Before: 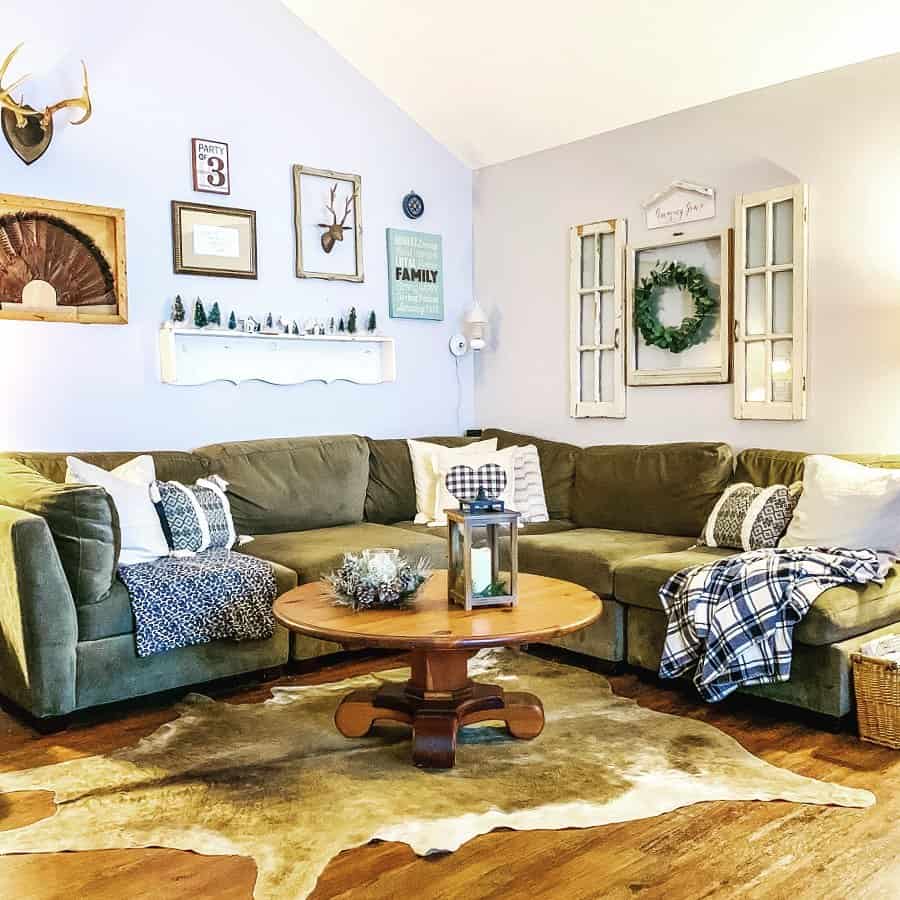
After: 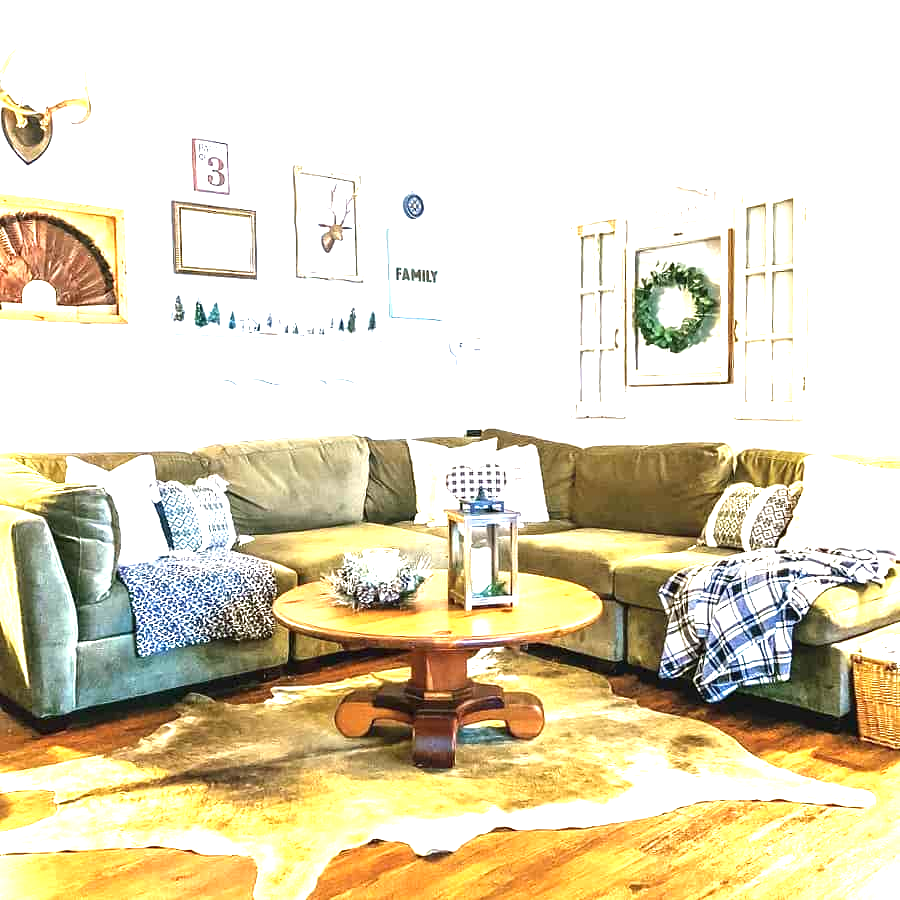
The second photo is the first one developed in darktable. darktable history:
exposure: black level correction 0, exposure 1.511 EV, compensate highlight preservation false
